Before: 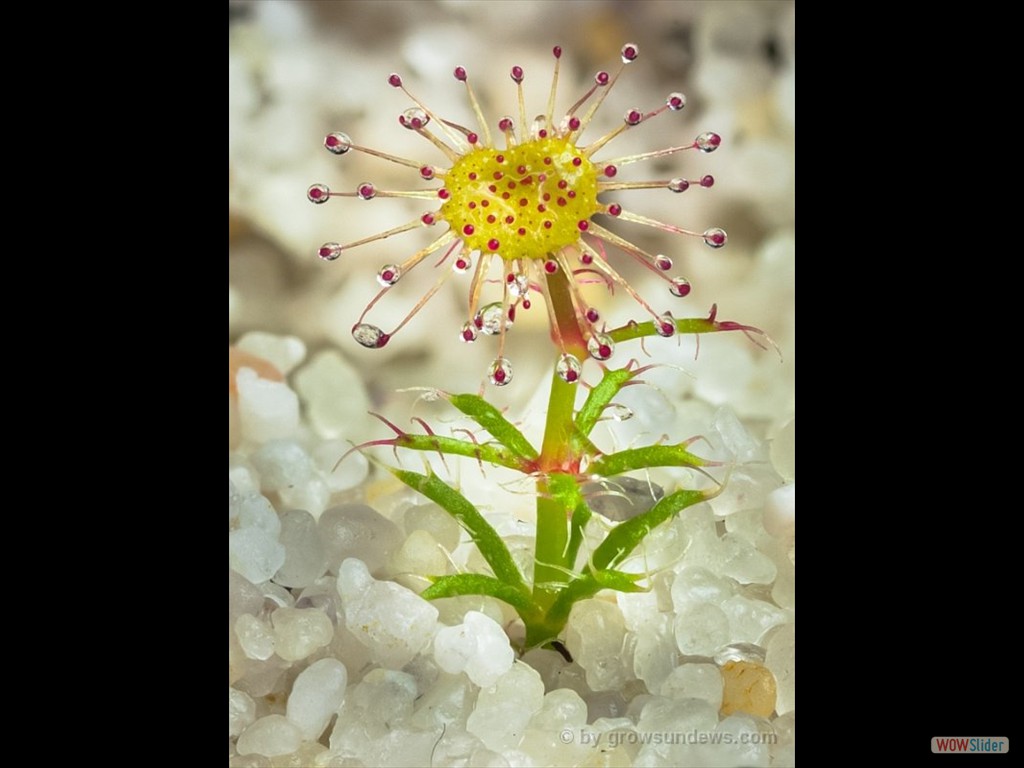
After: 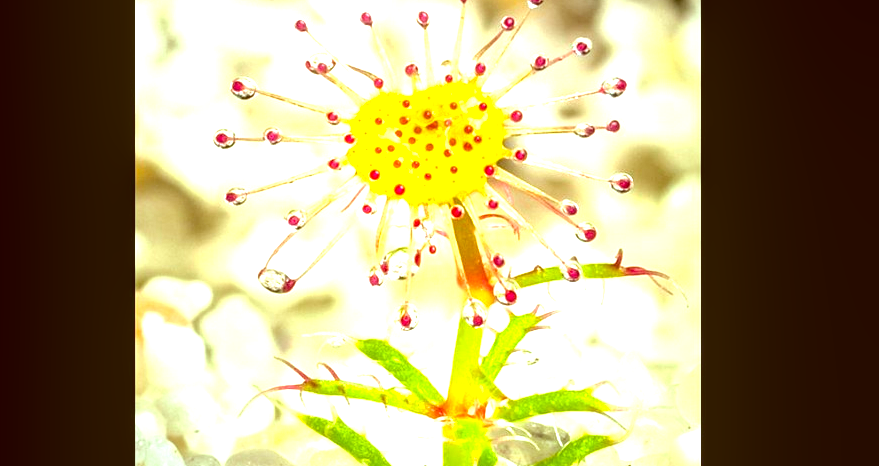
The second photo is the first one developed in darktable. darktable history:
crop and rotate: left 9.236%, top 7.272%, right 4.875%, bottom 32.029%
exposure: black level correction 0, exposure 1.512 EV, compensate highlight preservation false
local contrast: on, module defaults
color correction: highlights a* -6.21, highlights b* 9.25, shadows a* 10.36, shadows b* 24.02
color balance rgb: perceptual saturation grading › global saturation 19.513%
